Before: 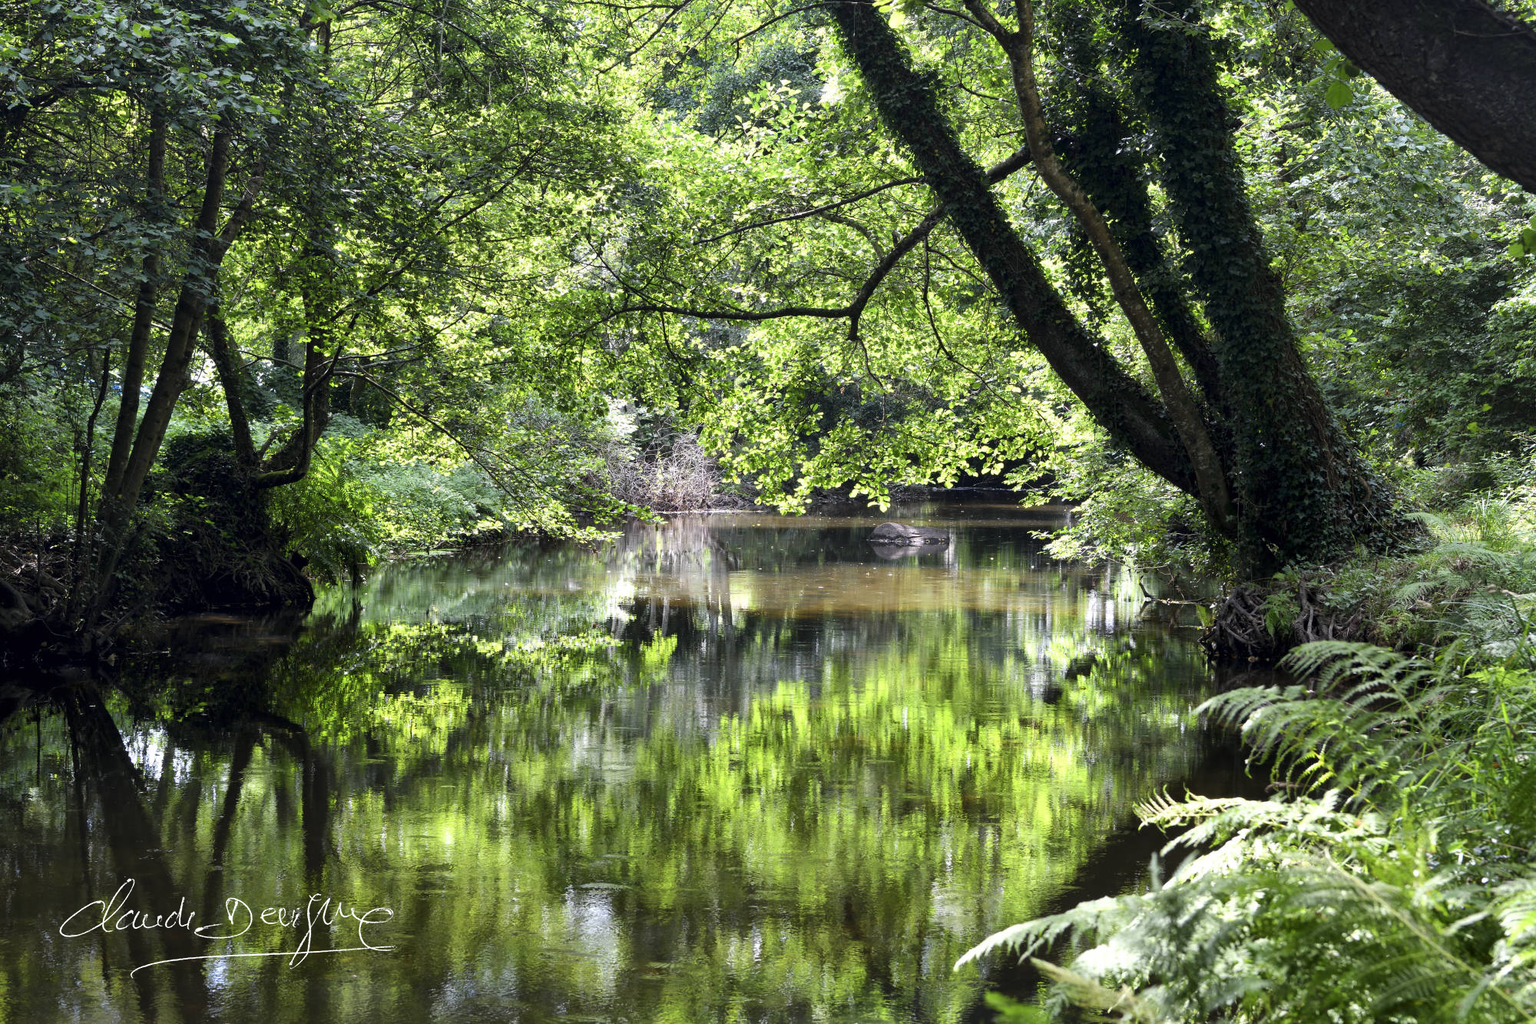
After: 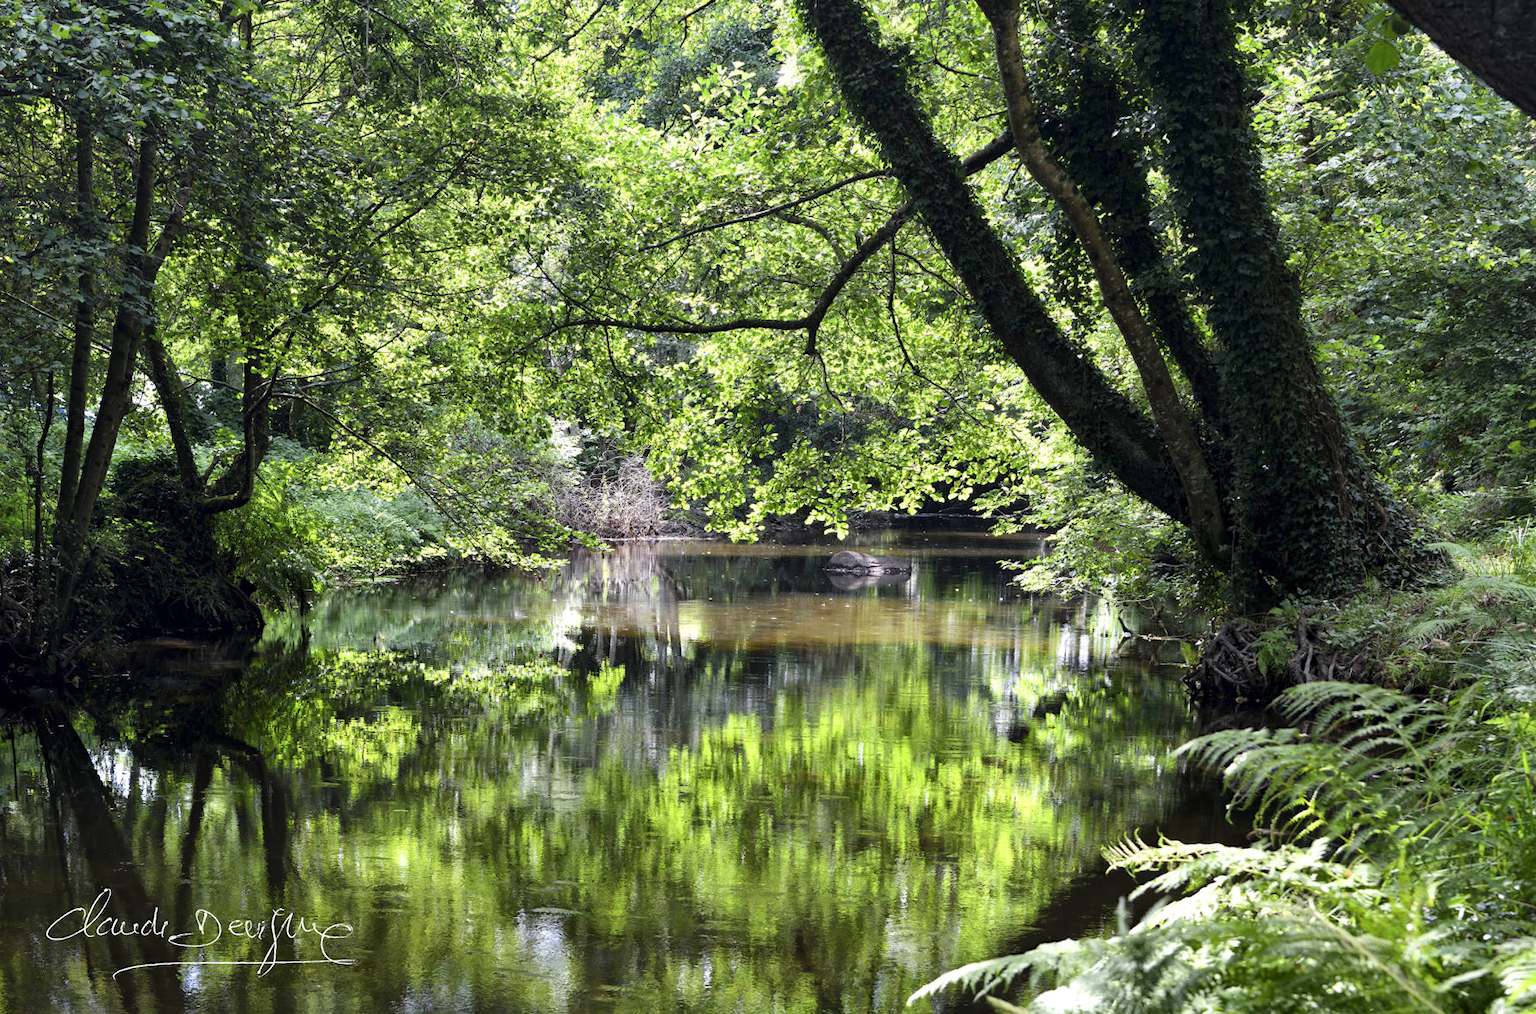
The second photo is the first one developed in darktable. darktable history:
haze removal: compatibility mode true, adaptive false
rotate and perspective: rotation 0.062°, lens shift (vertical) 0.115, lens shift (horizontal) -0.133, crop left 0.047, crop right 0.94, crop top 0.061, crop bottom 0.94
